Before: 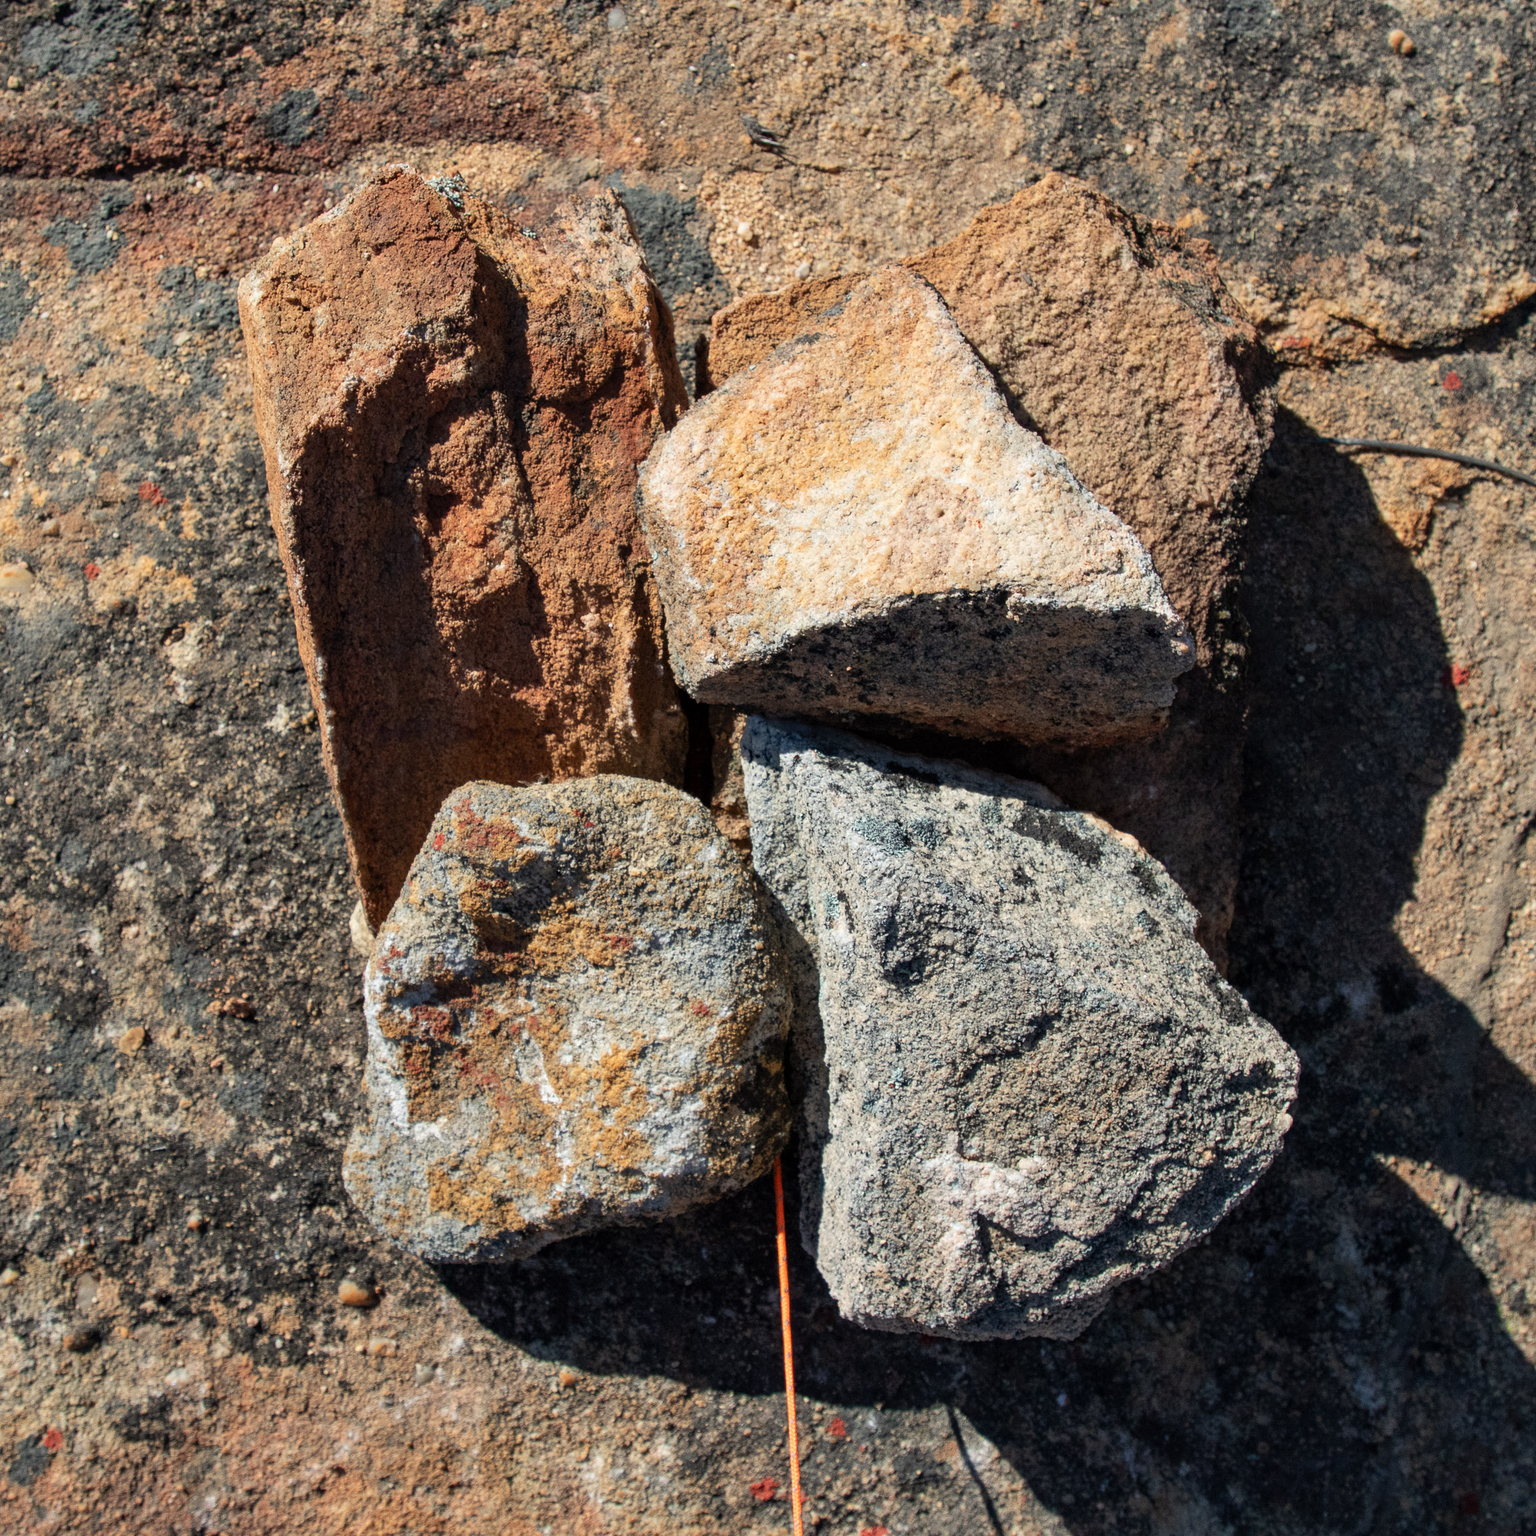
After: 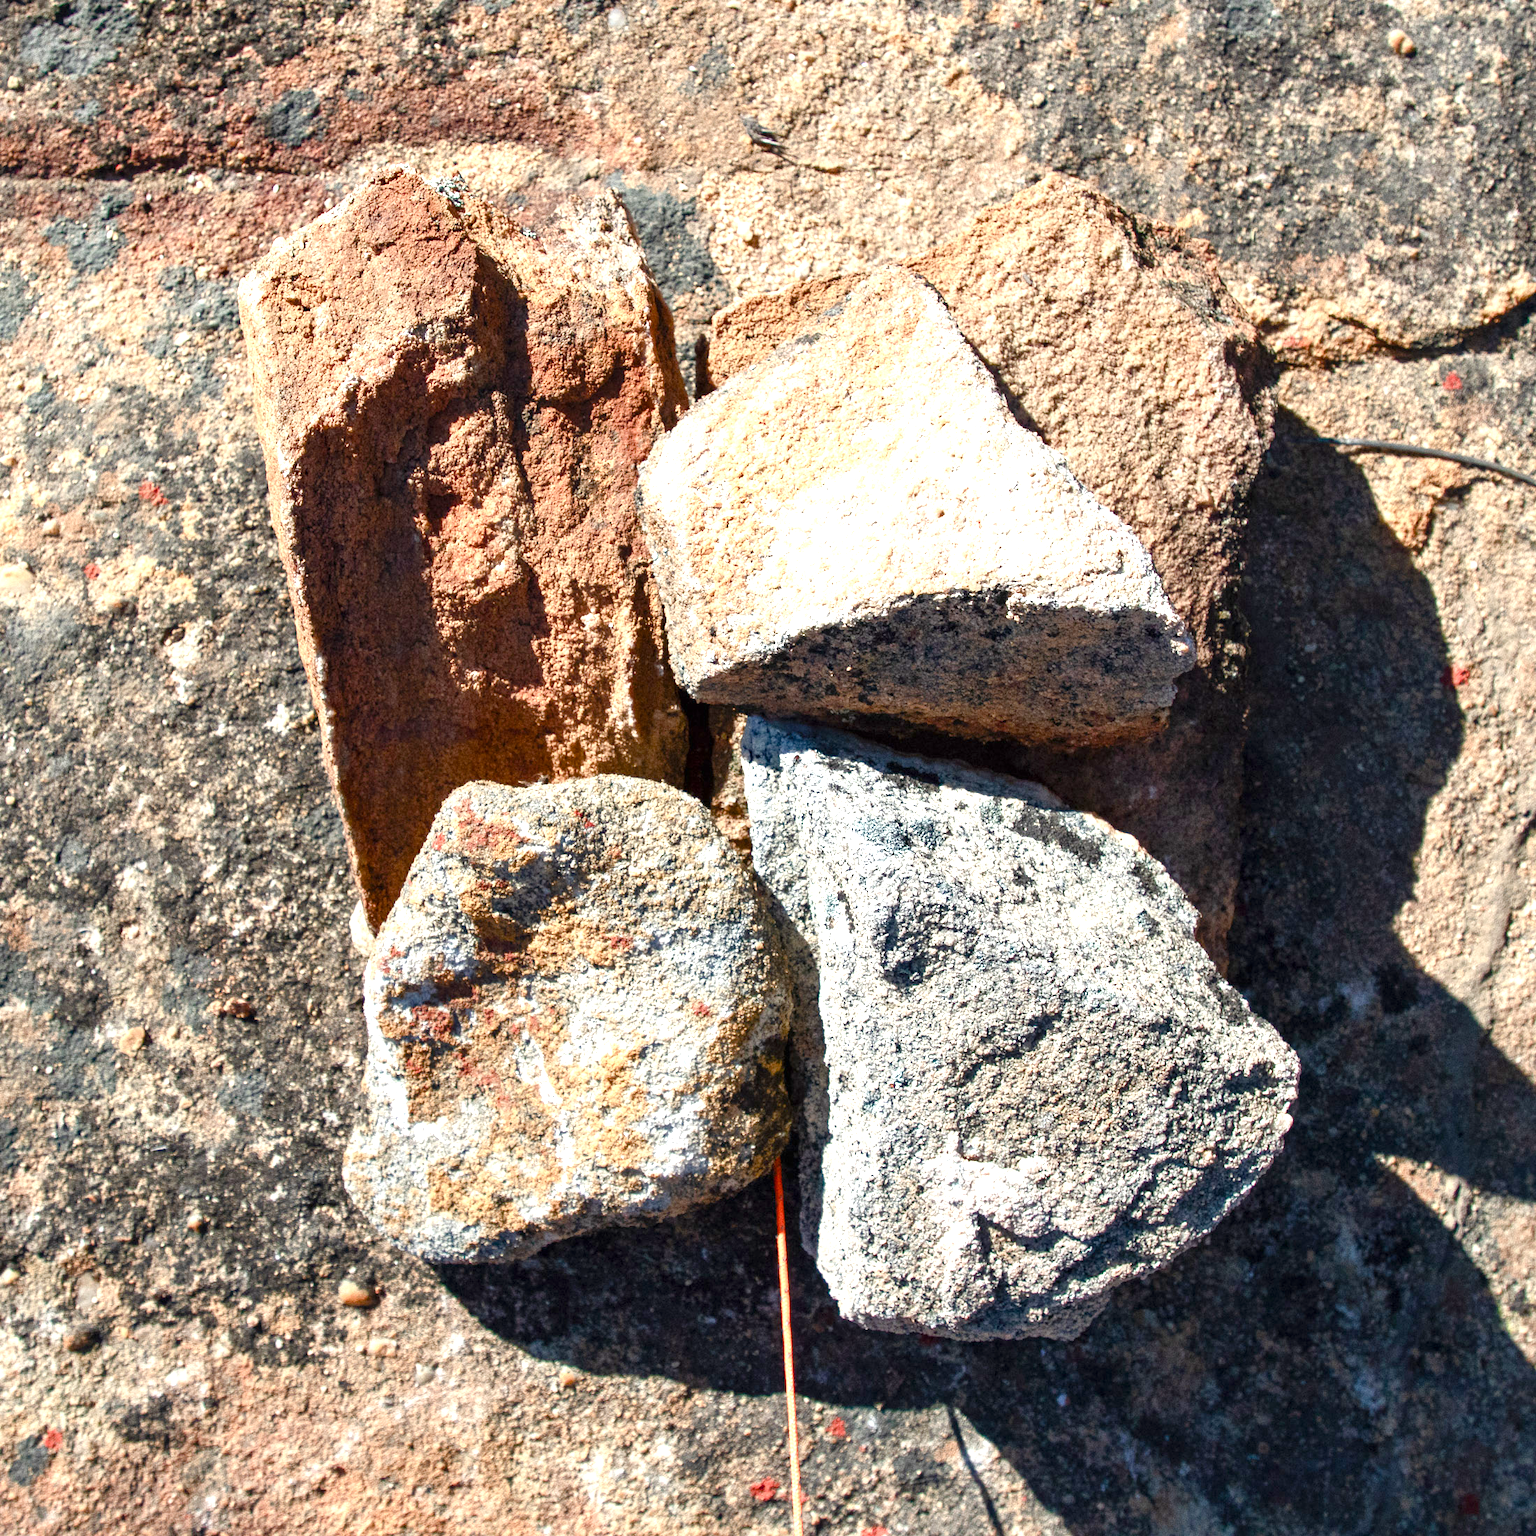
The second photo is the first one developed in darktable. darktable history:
color balance rgb: perceptual saturation grading › global saturation -0.109%, perceptual saturation grading › highlights -33.166%, perceptual saturation grading › mid-tones 15.013%, perceptual saturation grading › shadows 49.129%, global vibrance 20%
exposure: black level correction 0, exposure 1.102 EV, compensate highlight preservation false
